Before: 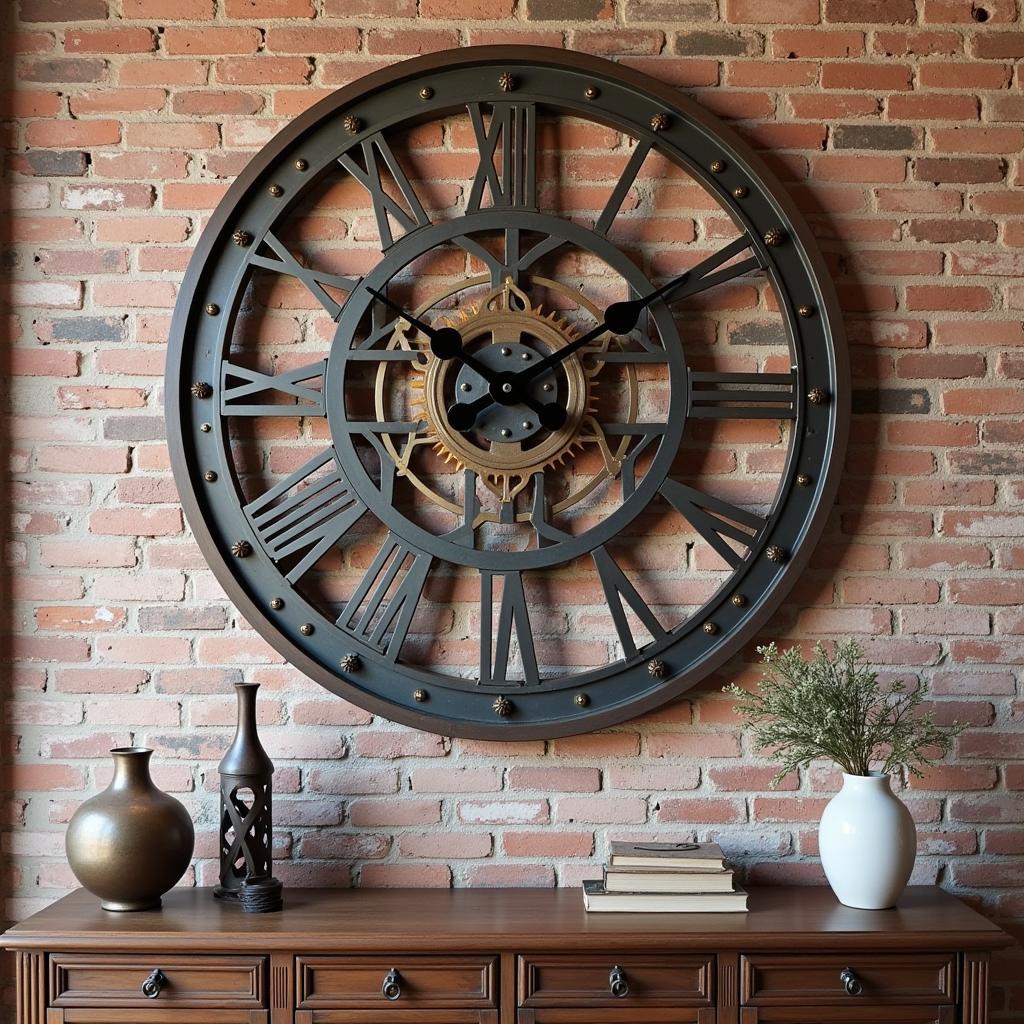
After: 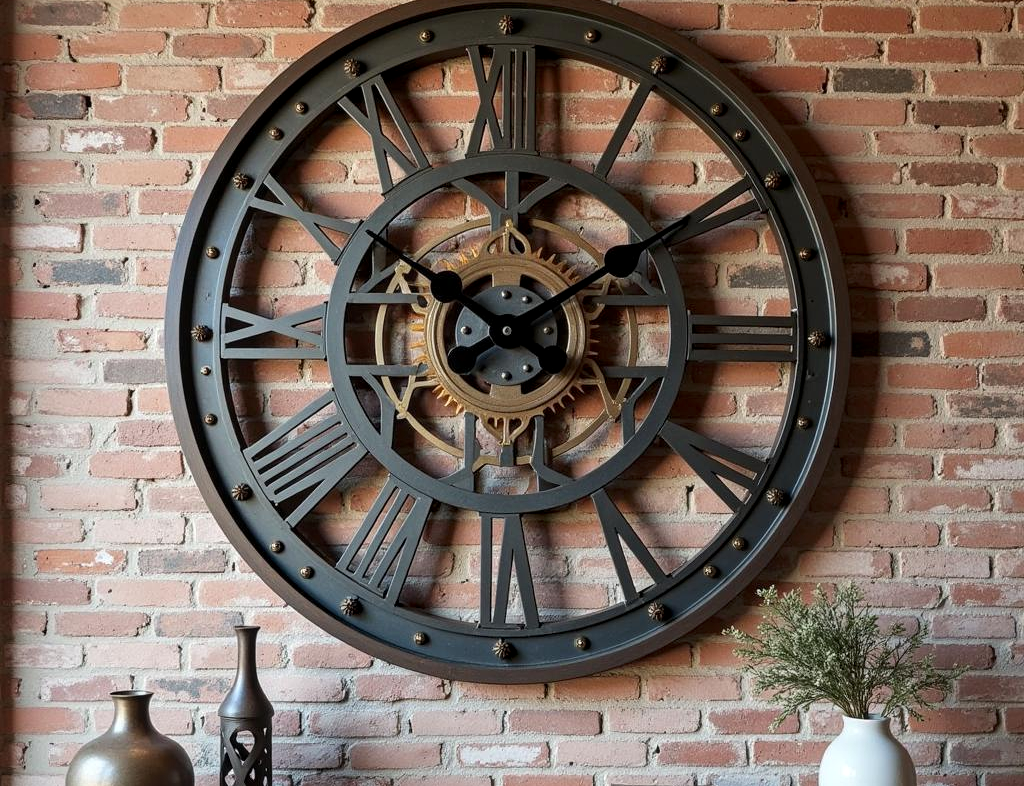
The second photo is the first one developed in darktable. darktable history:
local contrast: on, module defaults
exposure: compensate highlight preservation false
crop: top 5.581%, bottom 17.644%
